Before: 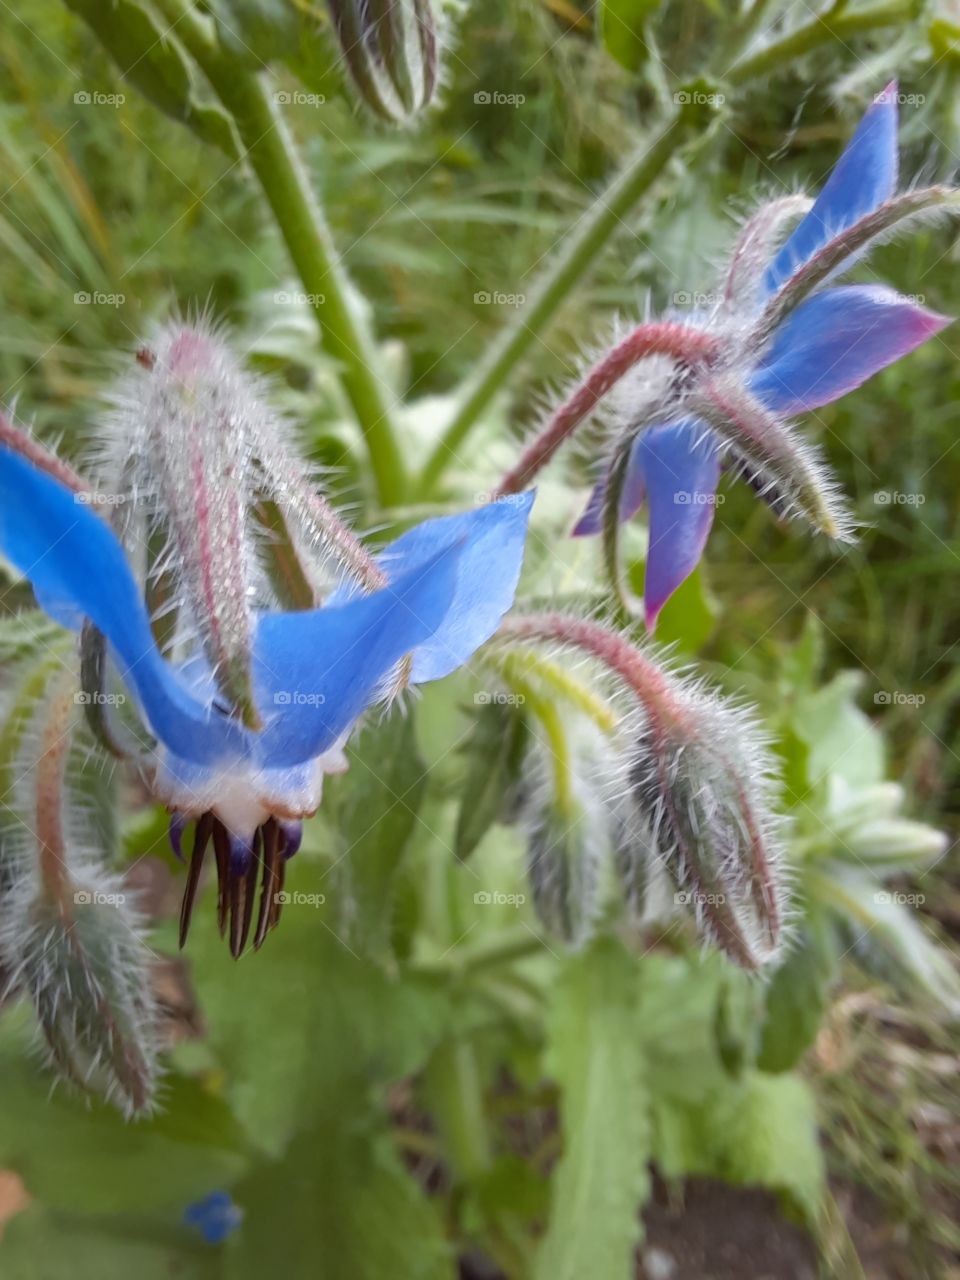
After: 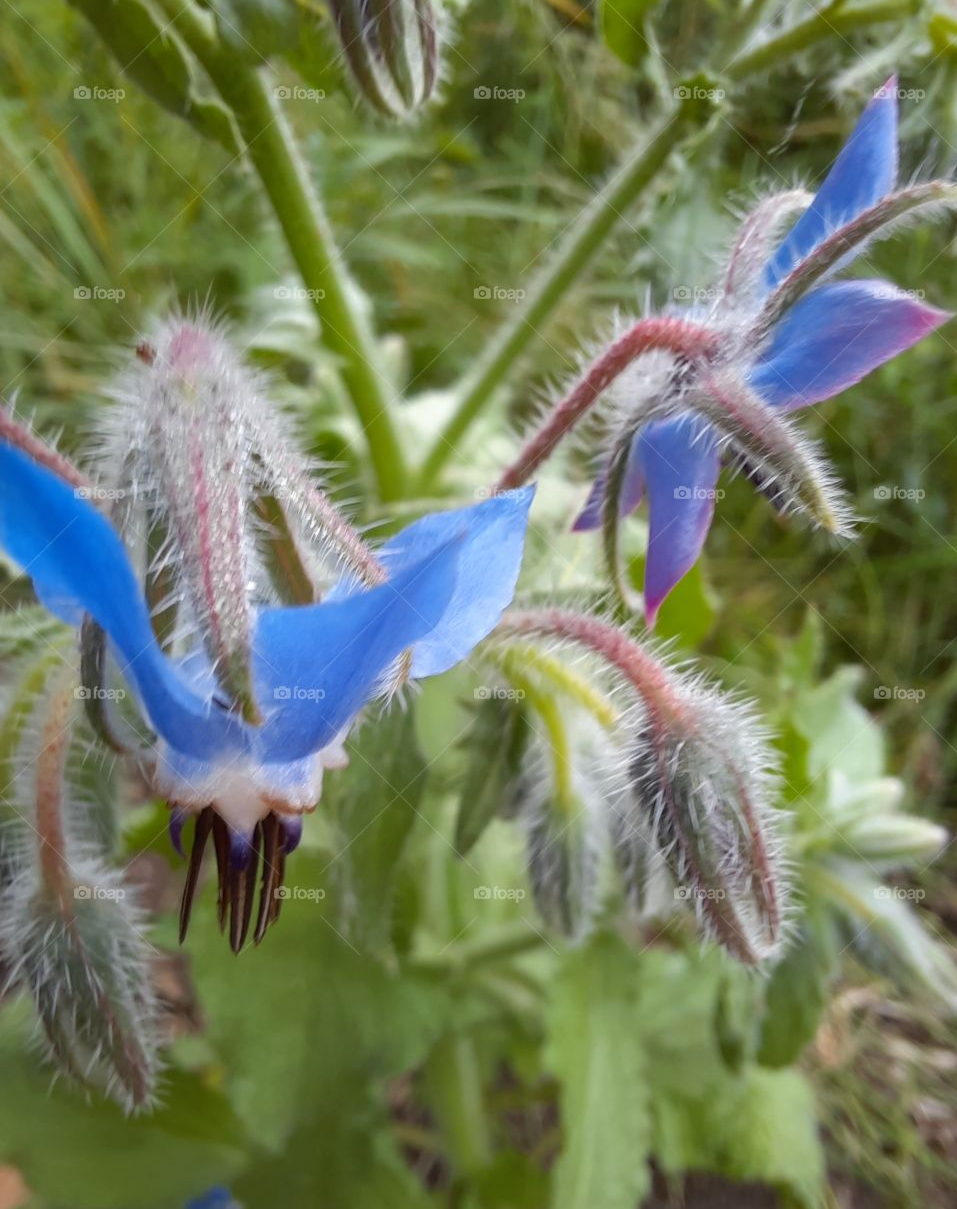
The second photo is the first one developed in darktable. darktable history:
crop: top 0.404%, right 0.265%, bottom 5.081%
